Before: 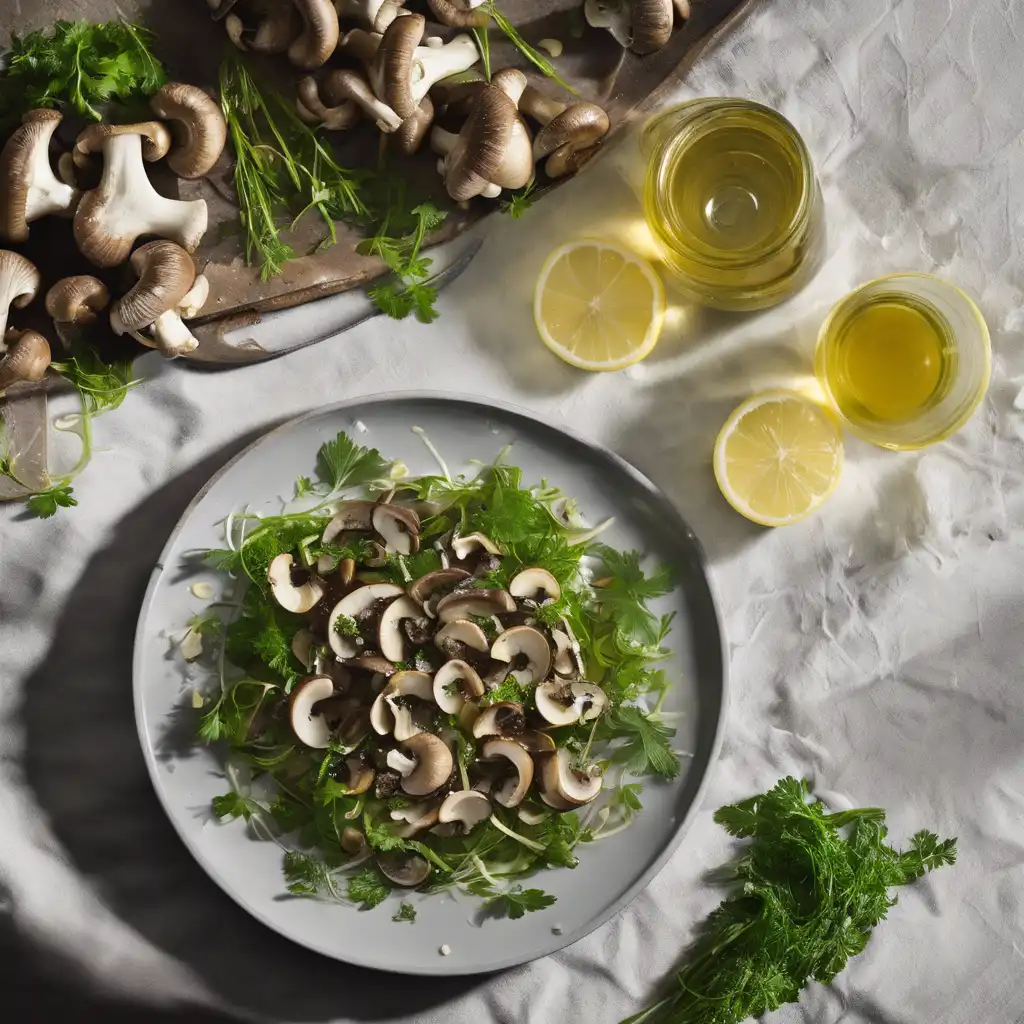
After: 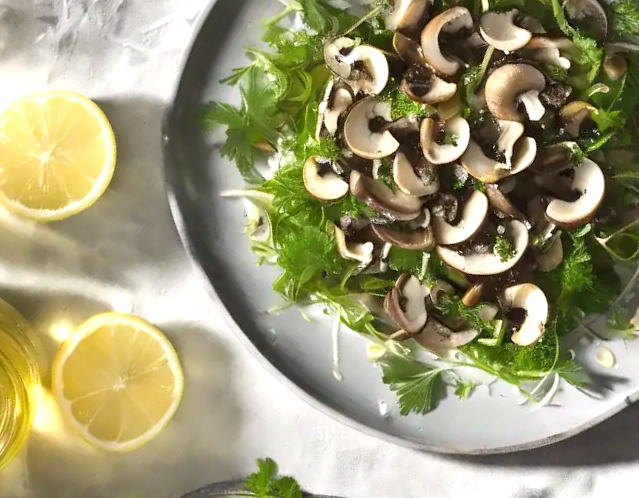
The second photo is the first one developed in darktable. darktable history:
crop and rotate: angle 147.04°, left 9.135%, top 15.571%, right 4.425%, bottom 17.164%
local contrast: highlights 100%, shadows 102%, detail 120%, midtone range 0.2
exposure: exposure 0.66 EV, compensate highlight preservation false
